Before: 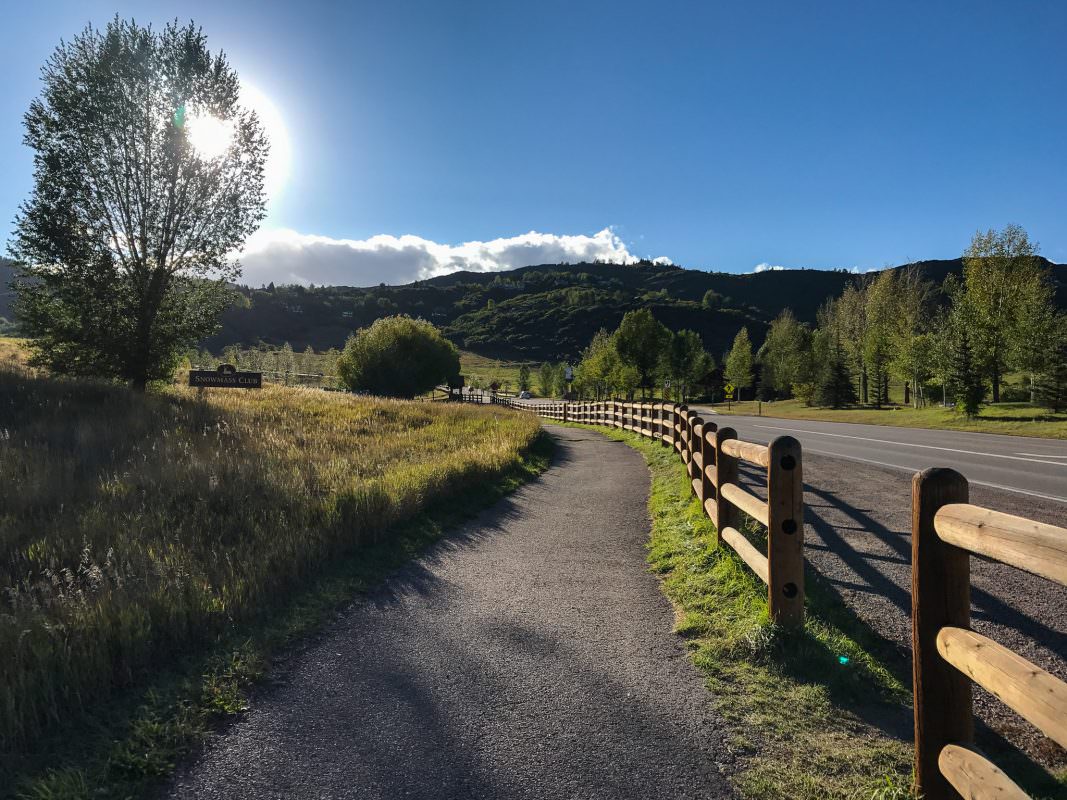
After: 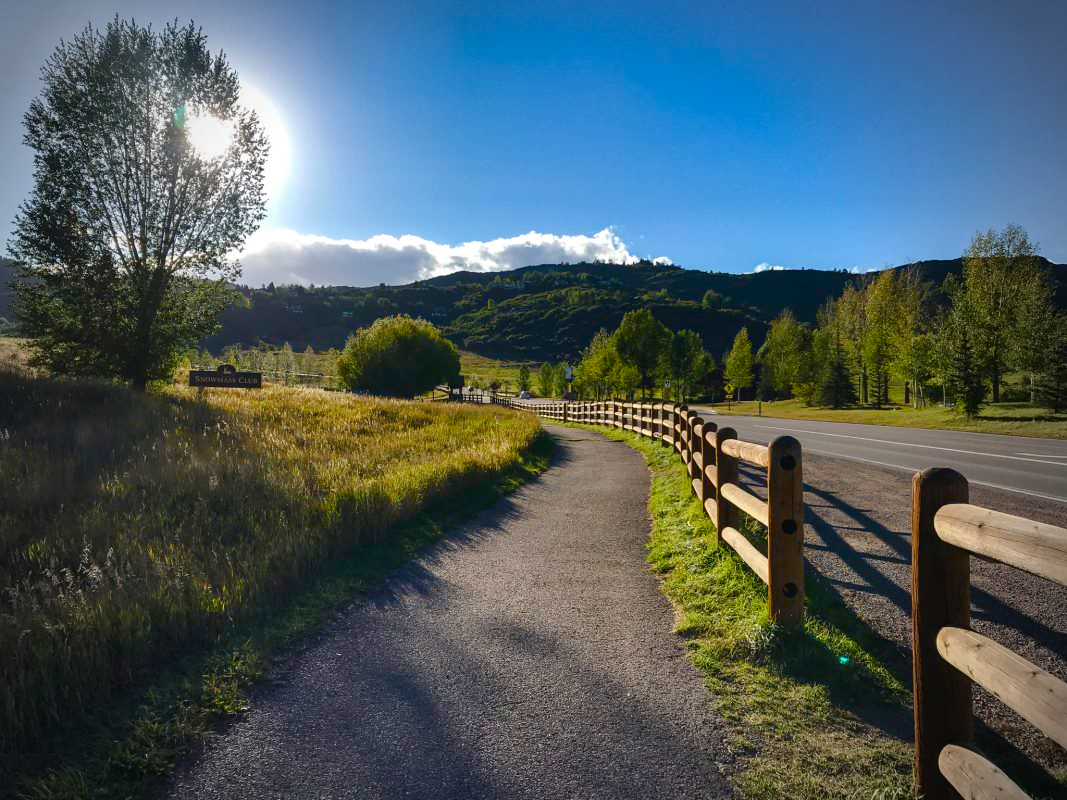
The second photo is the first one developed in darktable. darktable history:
color balance rgb: perceptual saturation grading › global saturation 20%, perceptual saturation grading › highlights -50.546%, perceptual saturation grading › shadows 30.632%, global vibrance 44.975%
shadows and highlights: shadows 20.86, highlights -35.62, soften with gaussian
vignetting: fall-off start 67.02%, center (0, 0.004), width/height ratio 1.009
exposure: black level correction -0.001, exposure 0.079 EV, compensate highlight preservation false
